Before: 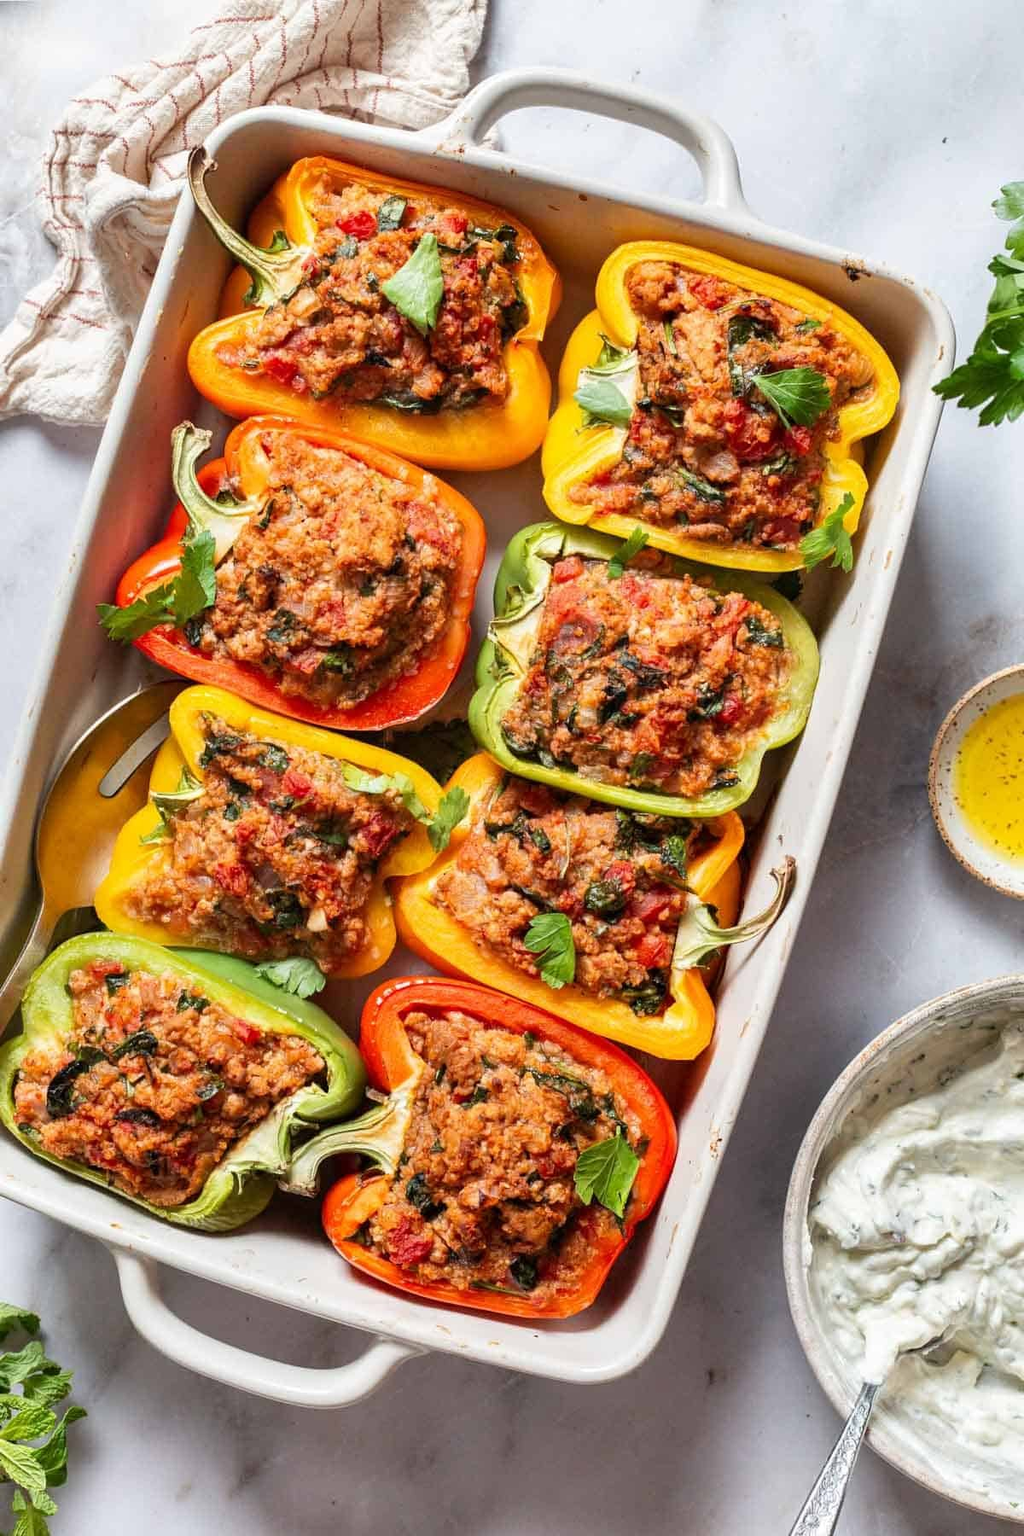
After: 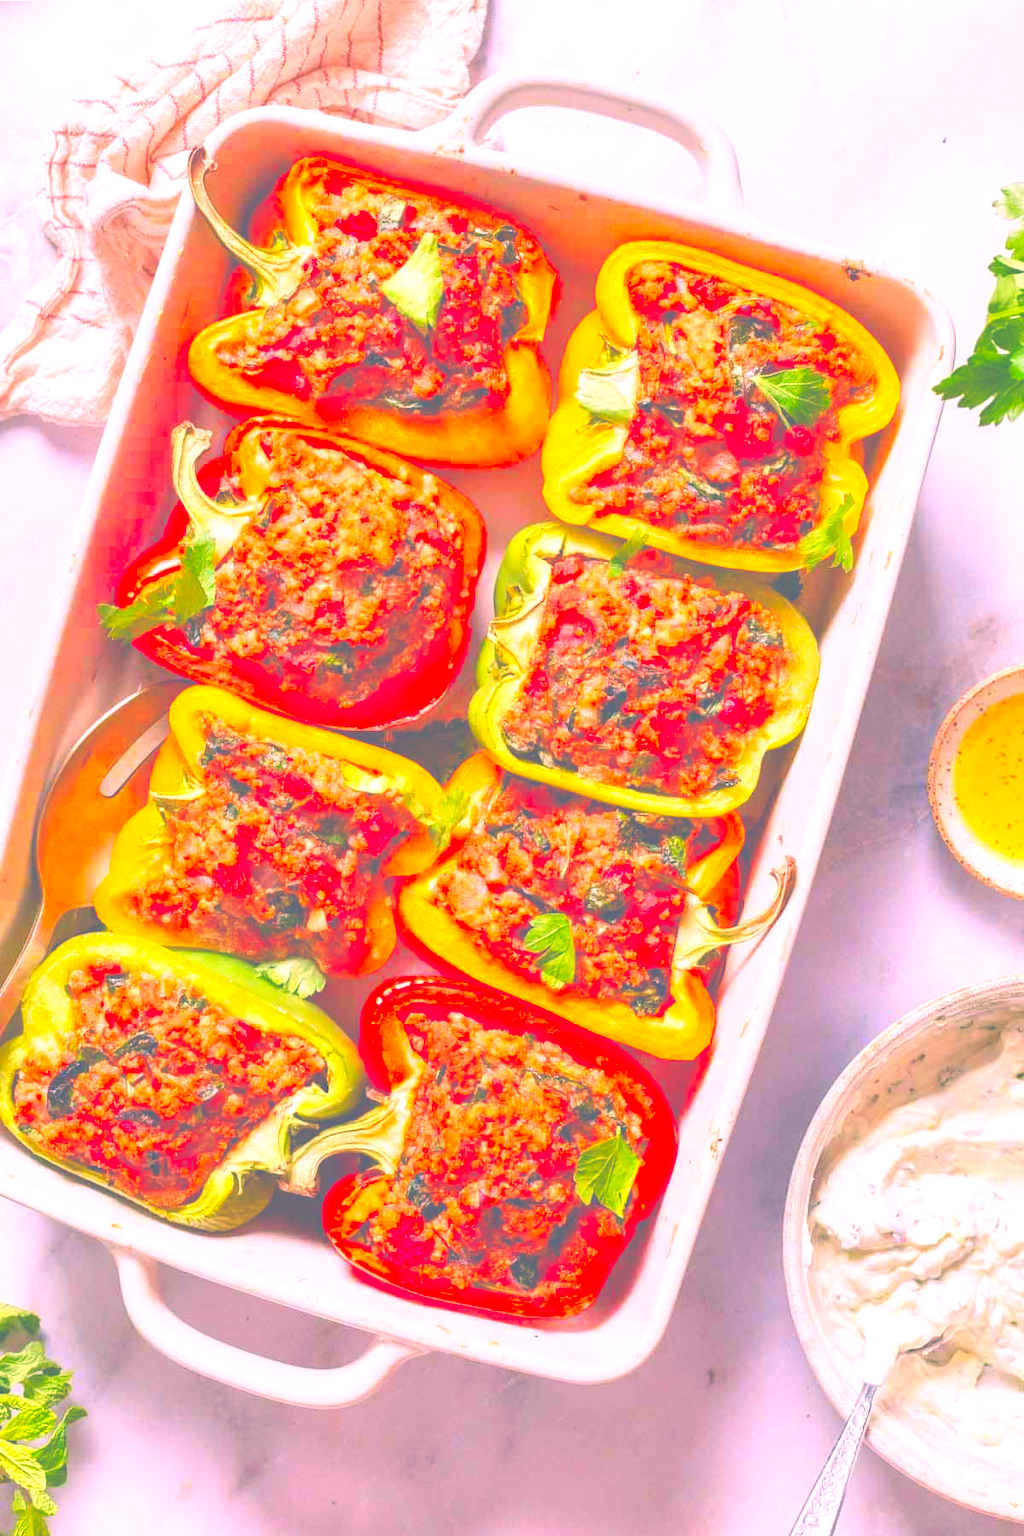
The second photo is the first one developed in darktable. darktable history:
levels: levels [0.008, 0.318, 0.836]
exposure: black level correction -0.028, compensate highlight preservation false
color correction: highlights a* 17.03, highlights b* 0.205, shadows a* -15.38, shadows b* -14.56, saturation 1.5
